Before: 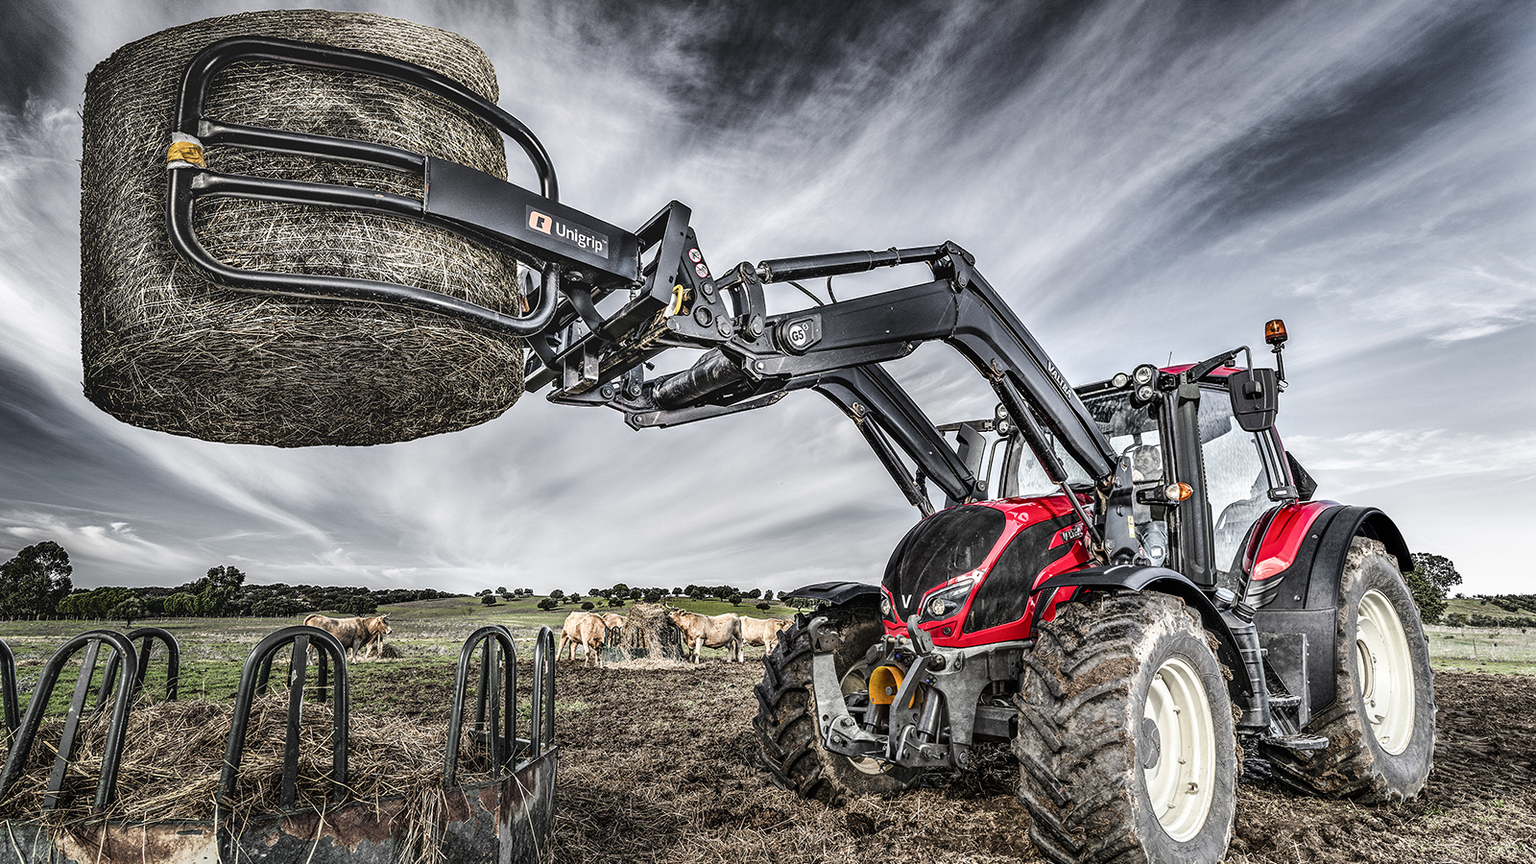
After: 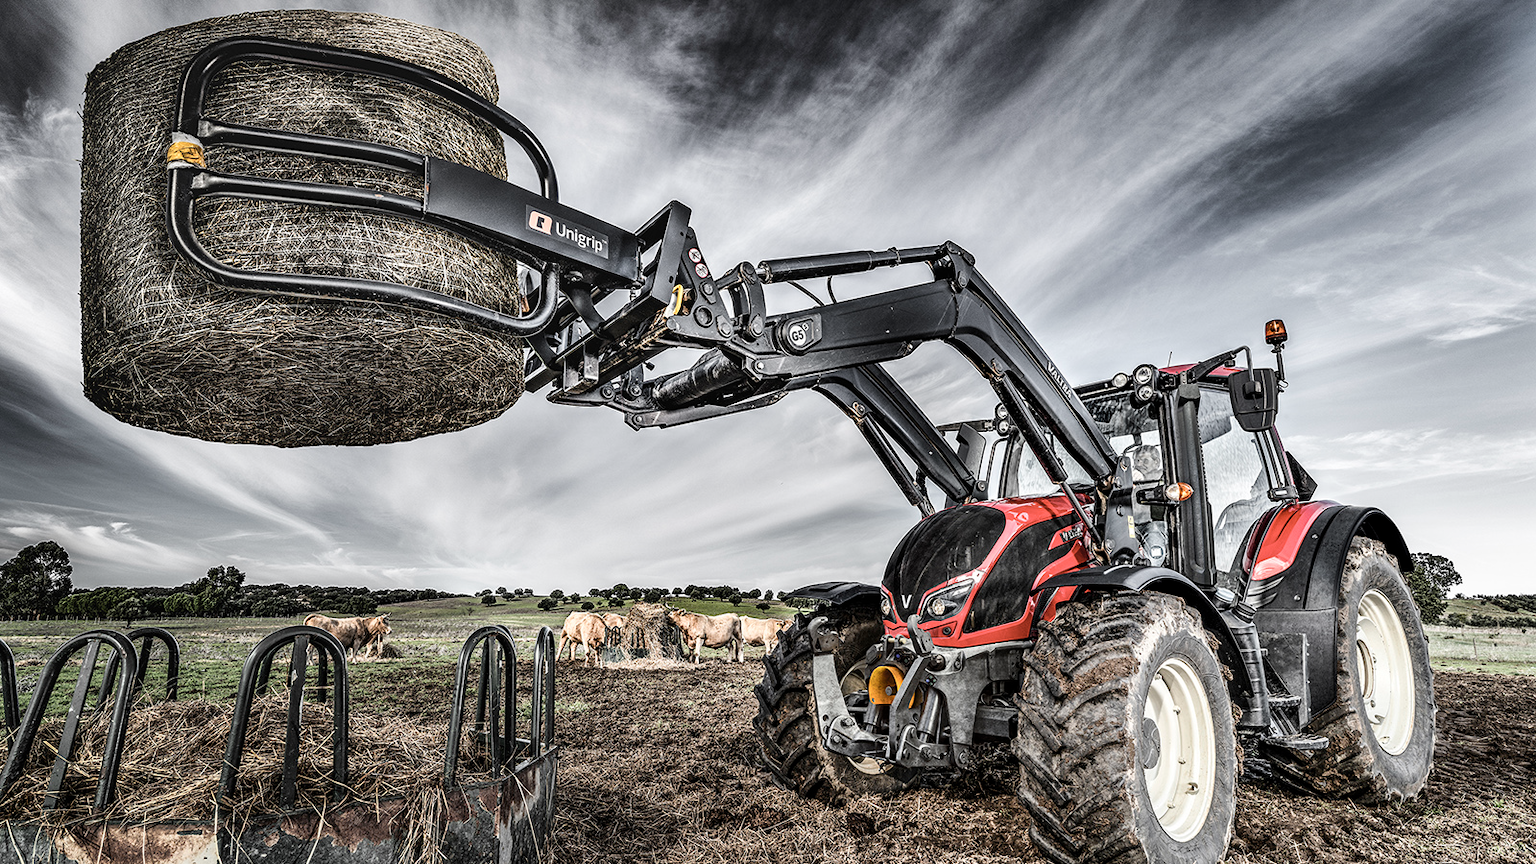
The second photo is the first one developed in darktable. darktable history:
shadows and highlights: shadows 37.44, highlights -28.12, soften with gaussian
color zones: curves: ch0 [(0.224, 0.526) (0.75, 0.5)]; ch1 [(0.055, 0.526) (0.224, 0.761) (0.377, 0.526) (0.75, 0.5)]
contrast brightness saturation: contrast 0.096, saturation -0.376
